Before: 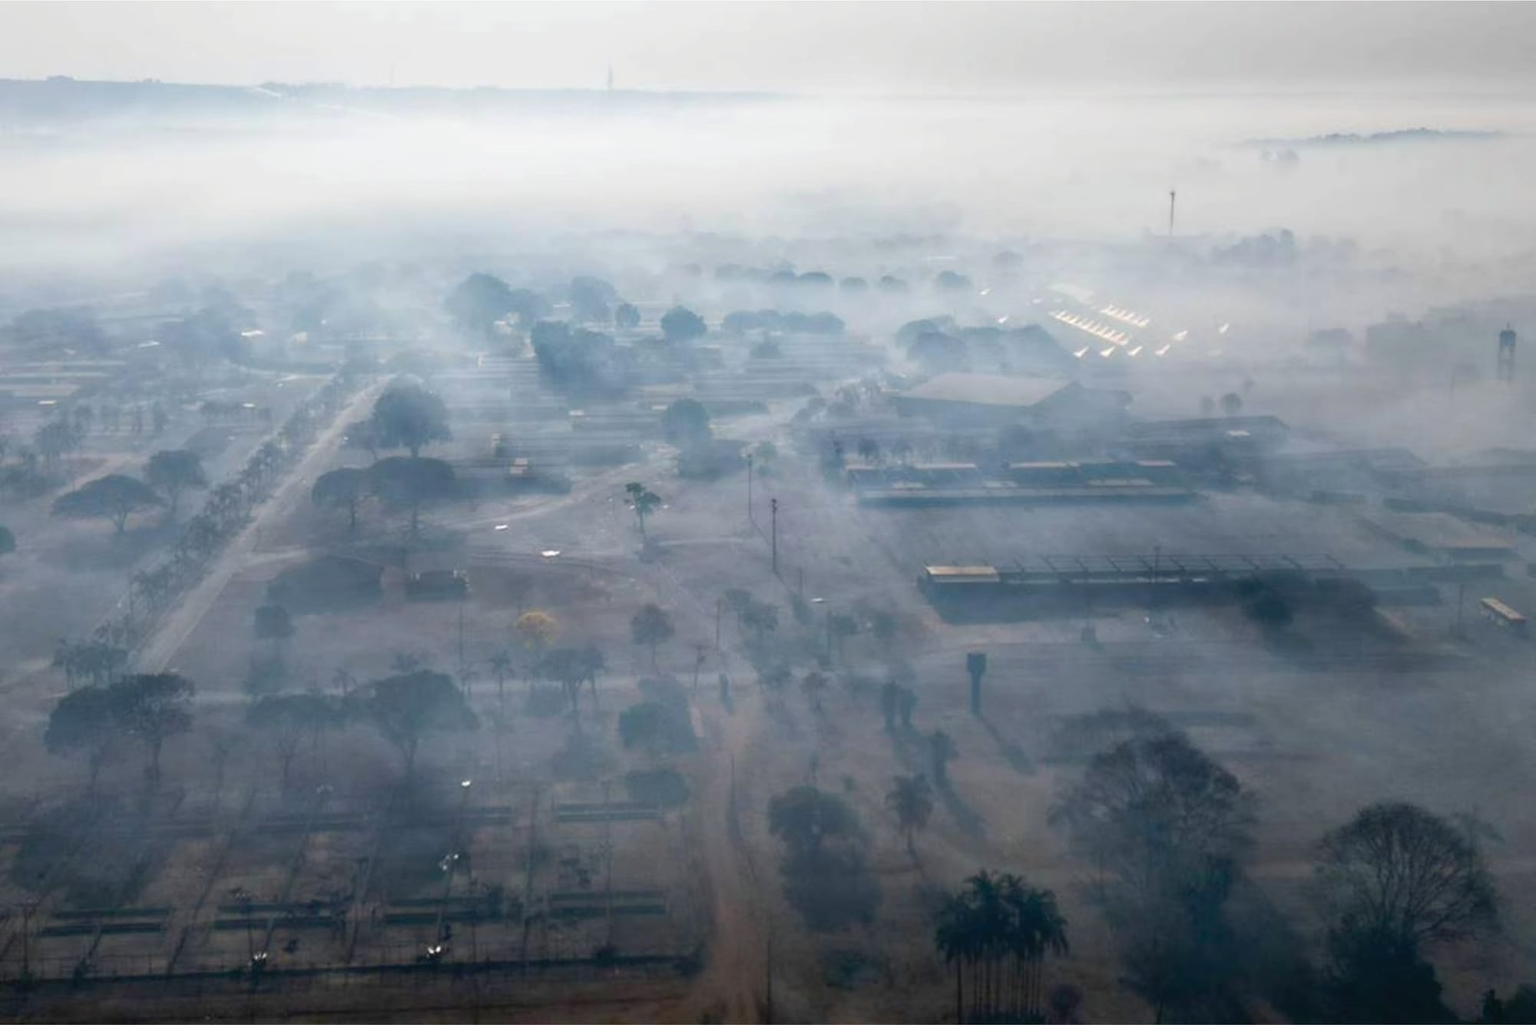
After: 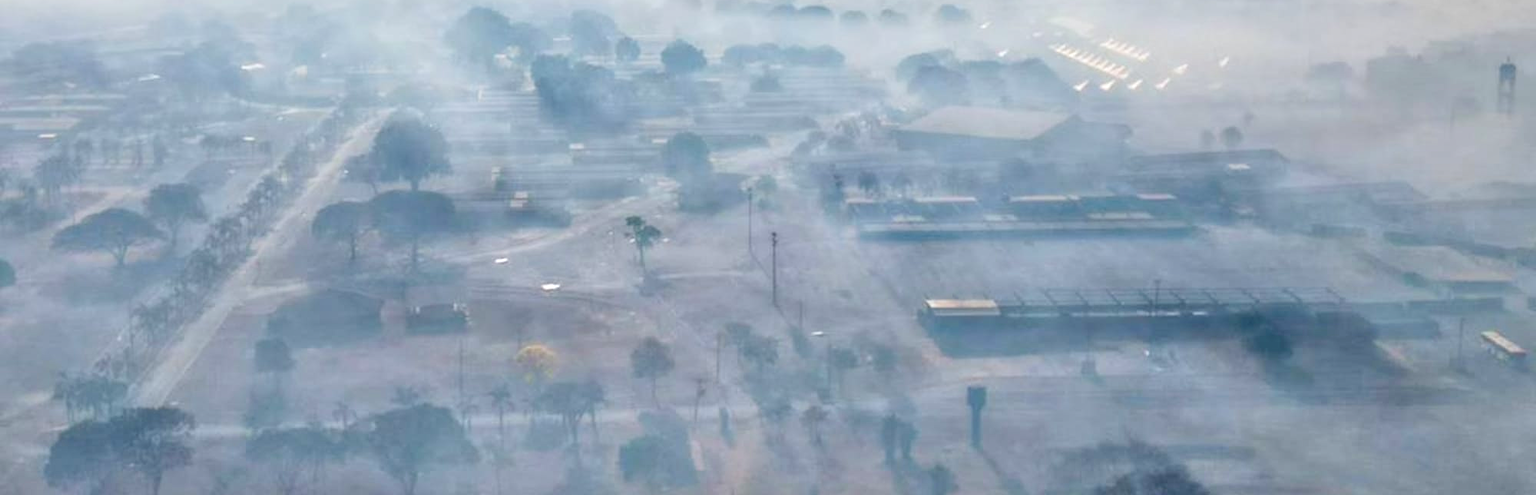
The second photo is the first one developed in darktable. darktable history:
tone equalizer: -7 EV 0.15 EV, -6 EV 0.6 EV, -5 EV 1.15 EV, -4 EV 1.33 EV, -3 EV 1.15 EV, -2 EV 0.6 EV, -1 EV 0.15 EV, mask exposure compensation -0.5 EV
crop and rotate: top 26.056%, bottom 25.543%
shadows and highlights: shadows 4.1, highlights -17.6, soften with gaussian
base curve: curves: ch0 [(0, 0) (0.472, 0.508) (1, 1)]
tone curve: curves: ch0 [(0, 0) (0.003, 0.014) (0.011, 0.019) (0.025, 0.029) (0.044, 0.047) (0.069, 0.071) (0.1, 0.101) (0.136, 0.131) (0.177, 0.166) (0.224, 0.212) (0.277, 0.263) (0.335, 0.32) (0.399, 0.387) (0.468, 0.459) (0.543, 0.541) (0.623, 0.626) (0.709, 0.717) (0.801, 0.813) (0.898, 0.909) (1, 1)], preserve colors none
